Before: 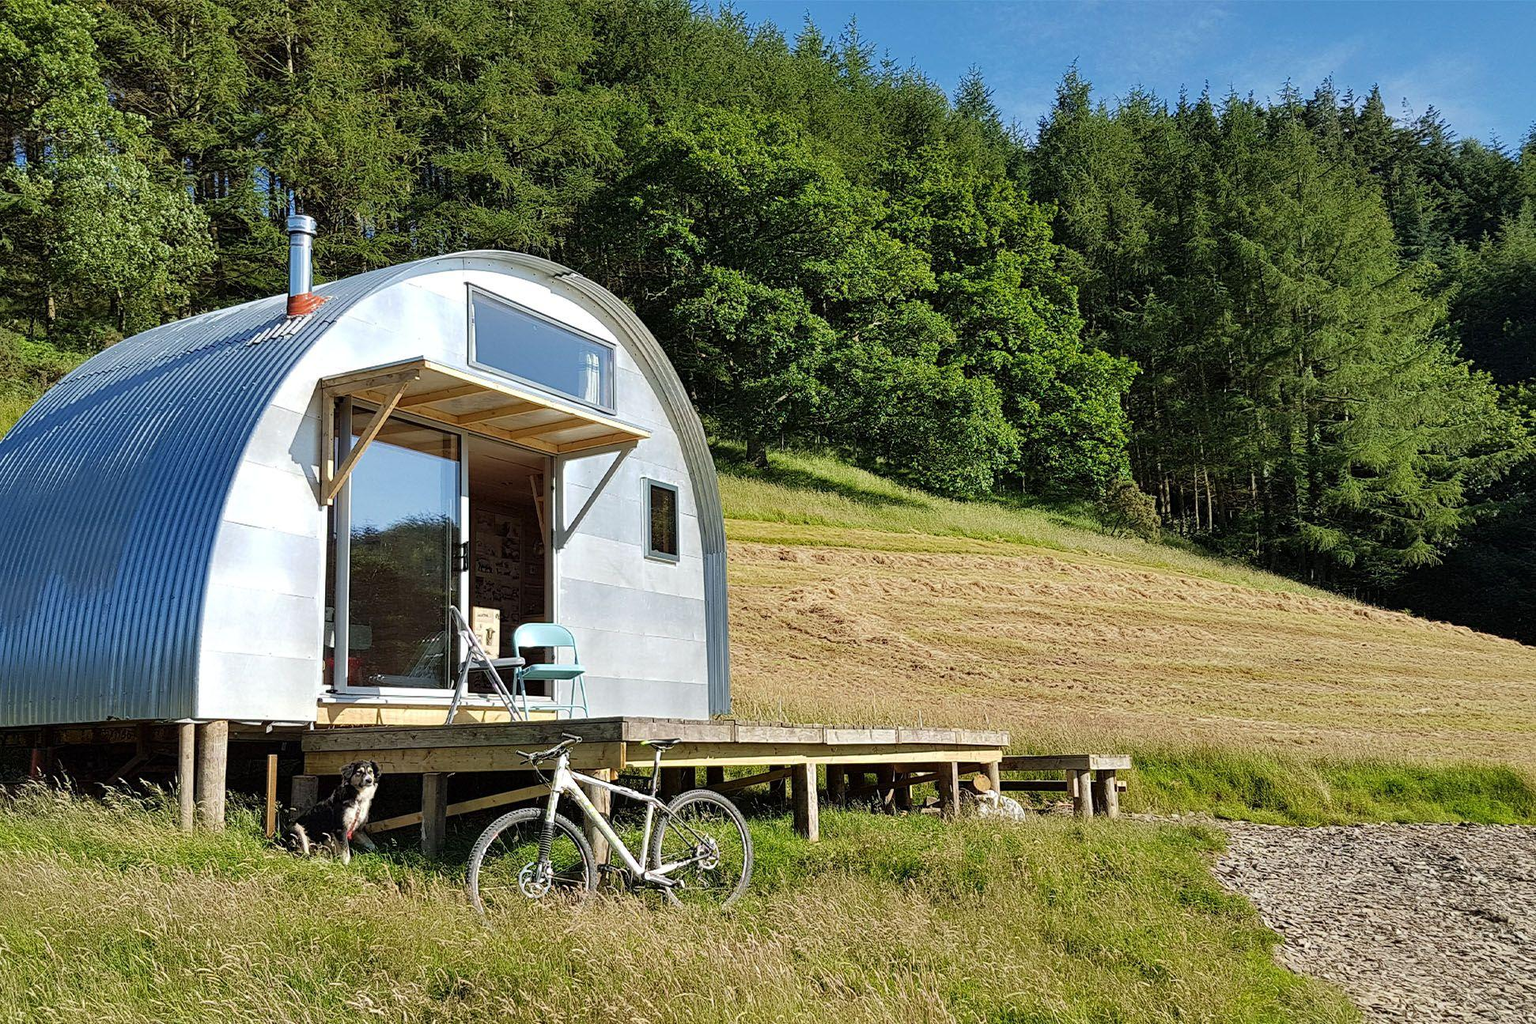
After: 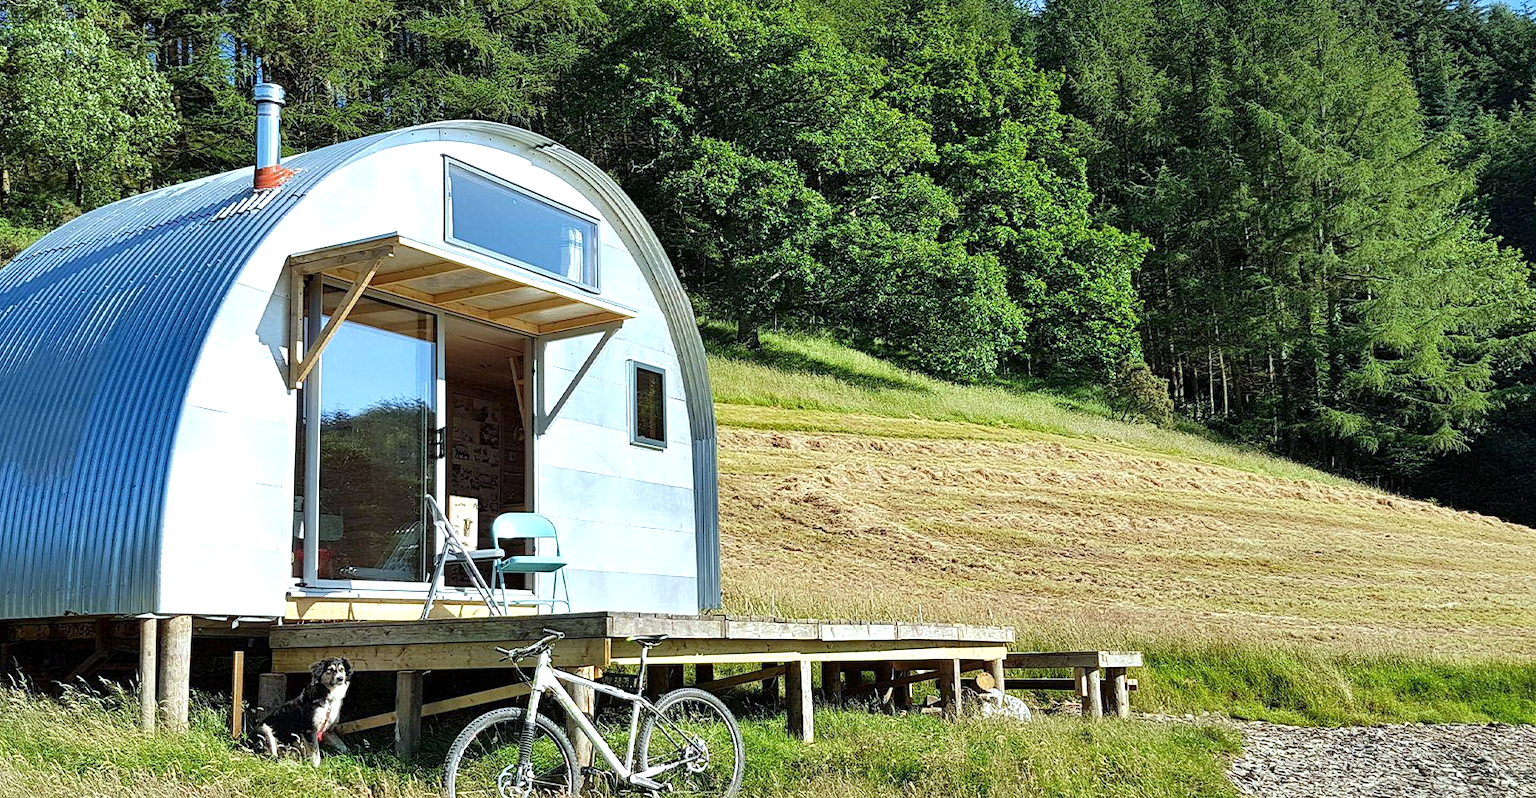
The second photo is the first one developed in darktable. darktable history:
color calibration: illuminant Planckian (black body), adaptation linear Bradford (ICC v4), x 0.364, y 0.367, temperature 4417.56 K, saturation algorithm version 1 (2020)
exposure: black level correction 0.001, exposure 0.5 EV, compensate exposure bias true, compensate highlight preservation false
shadows and highlights: shadows 22.7, highlights -48.71, soften with gaussian
crop and rotate: left 2.991%, top 13.302%, right 1.981%, bottom 12.636%
